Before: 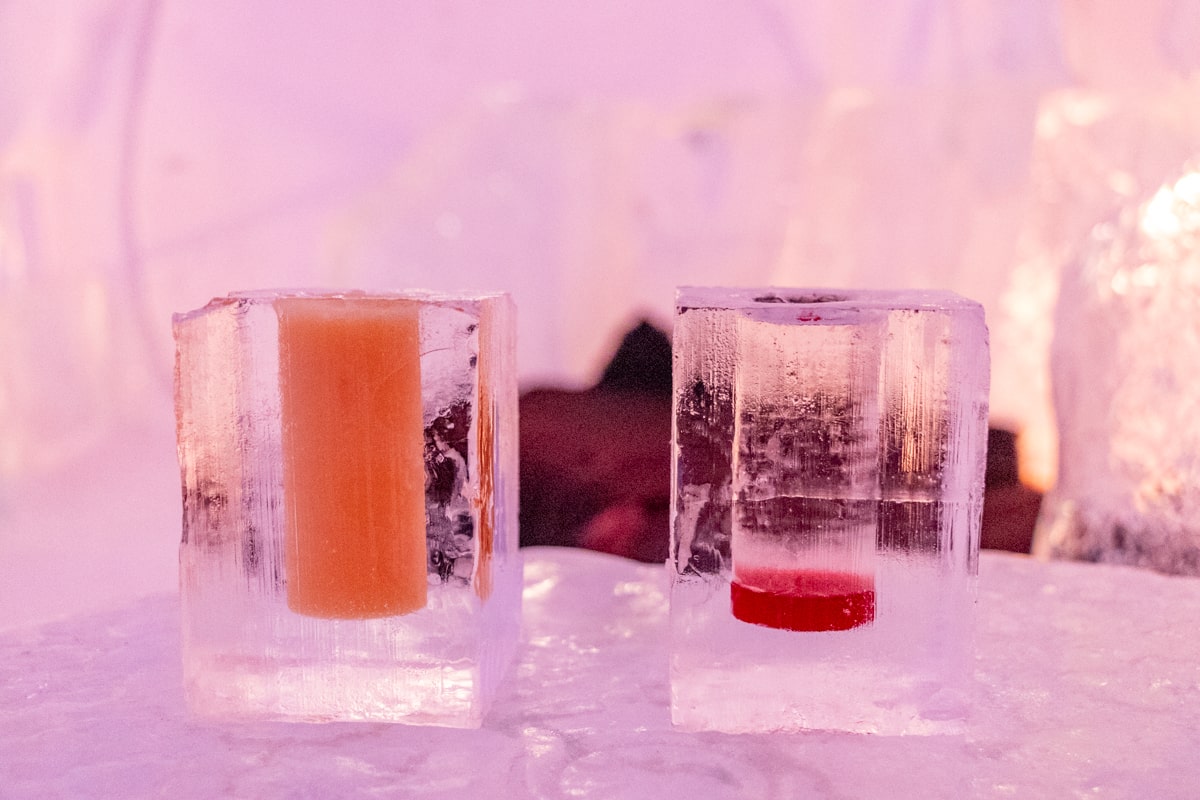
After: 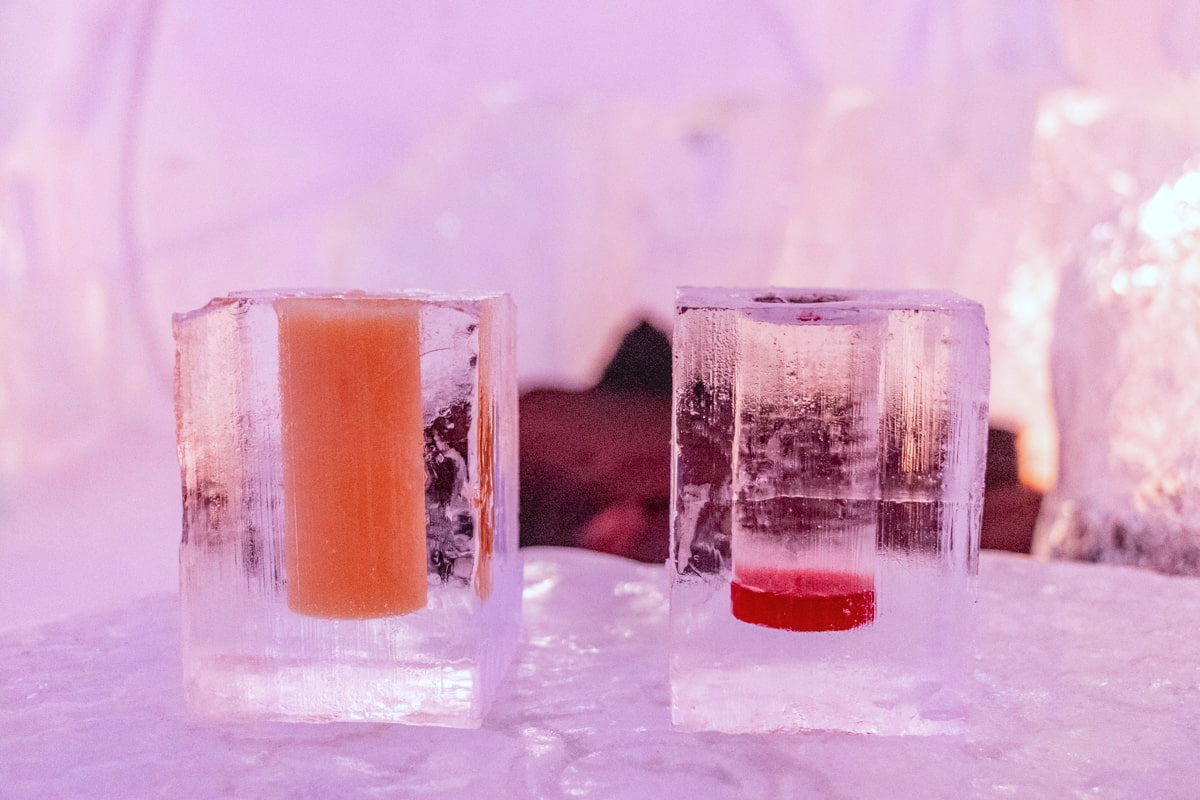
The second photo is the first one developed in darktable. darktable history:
local contrast: detail 110%
color correction: highlights a* -4.18, highlights b* -10.81
